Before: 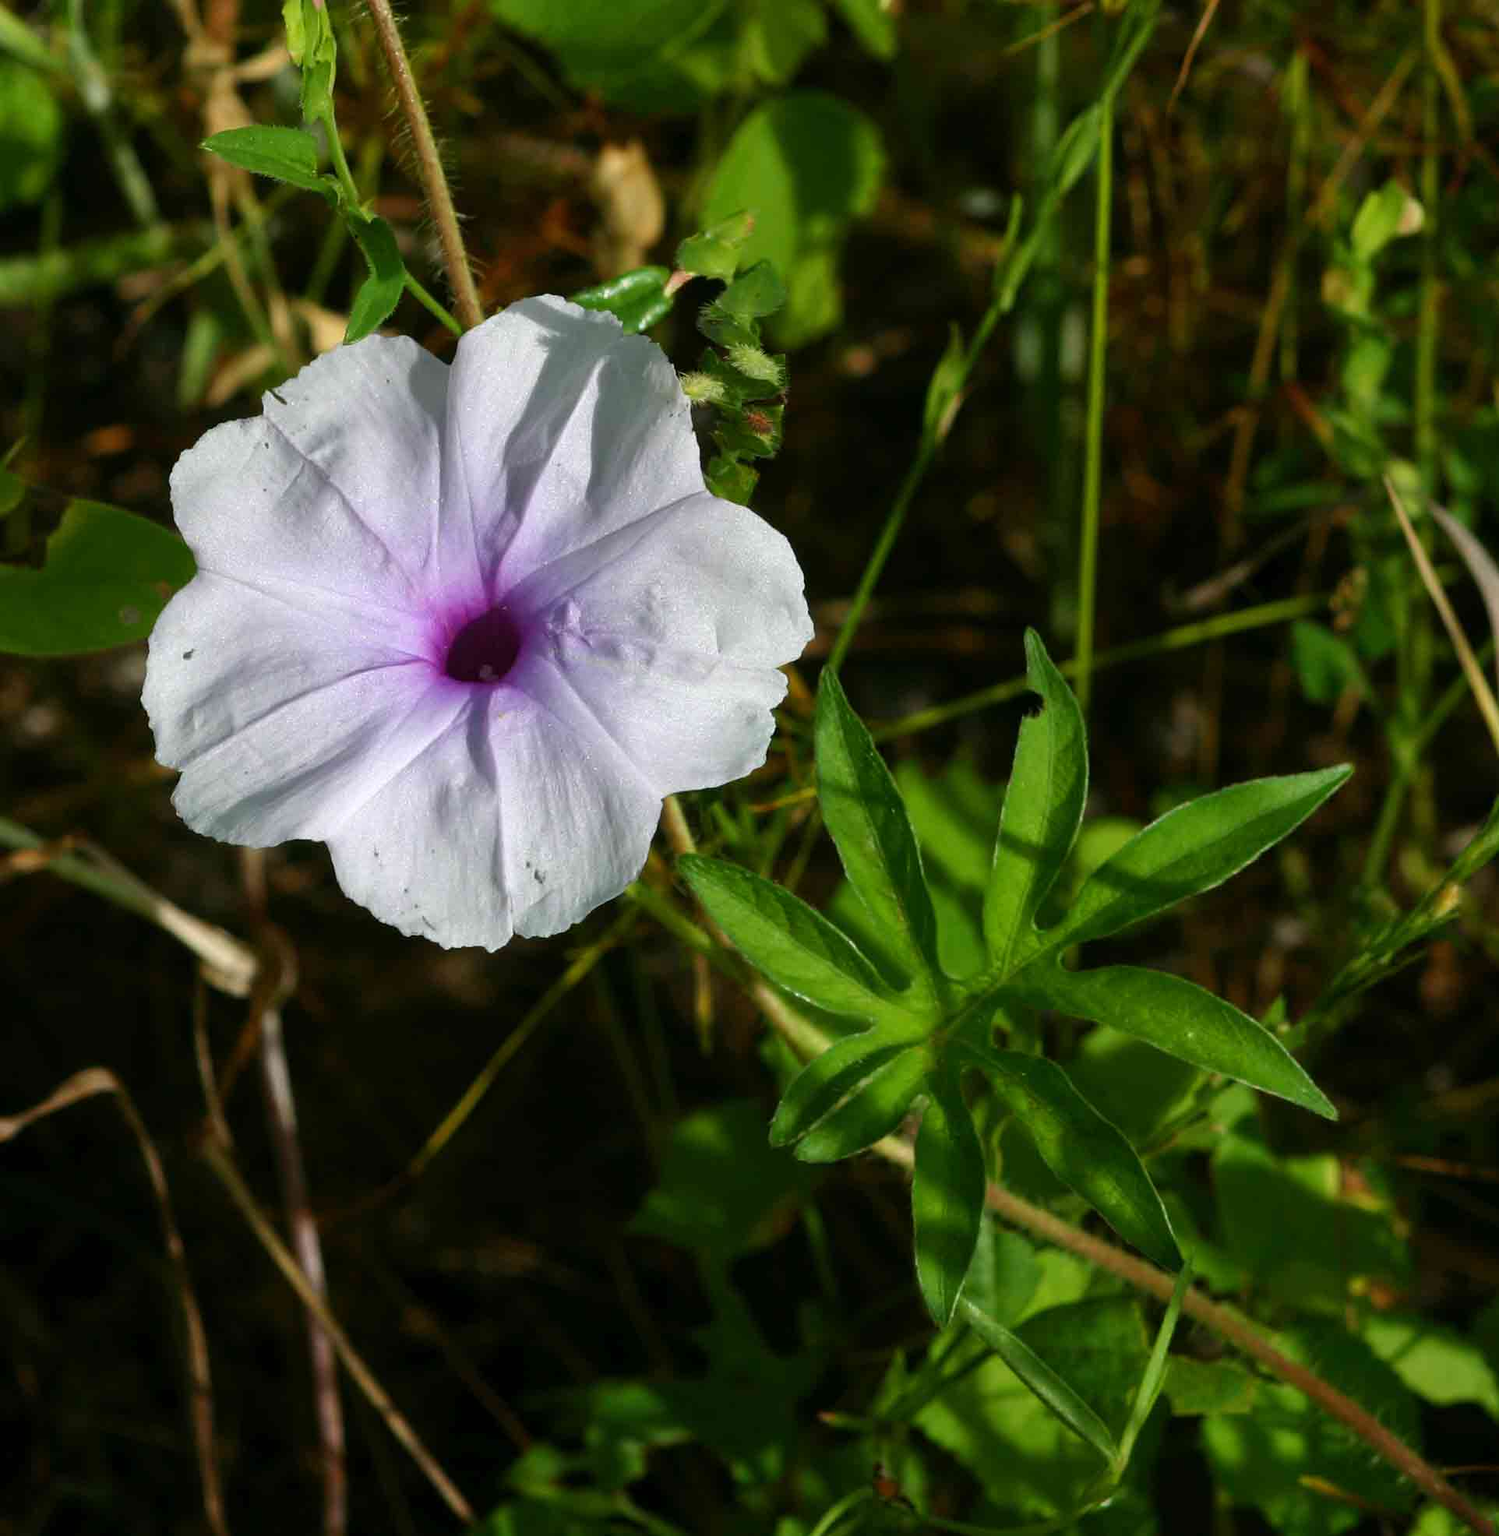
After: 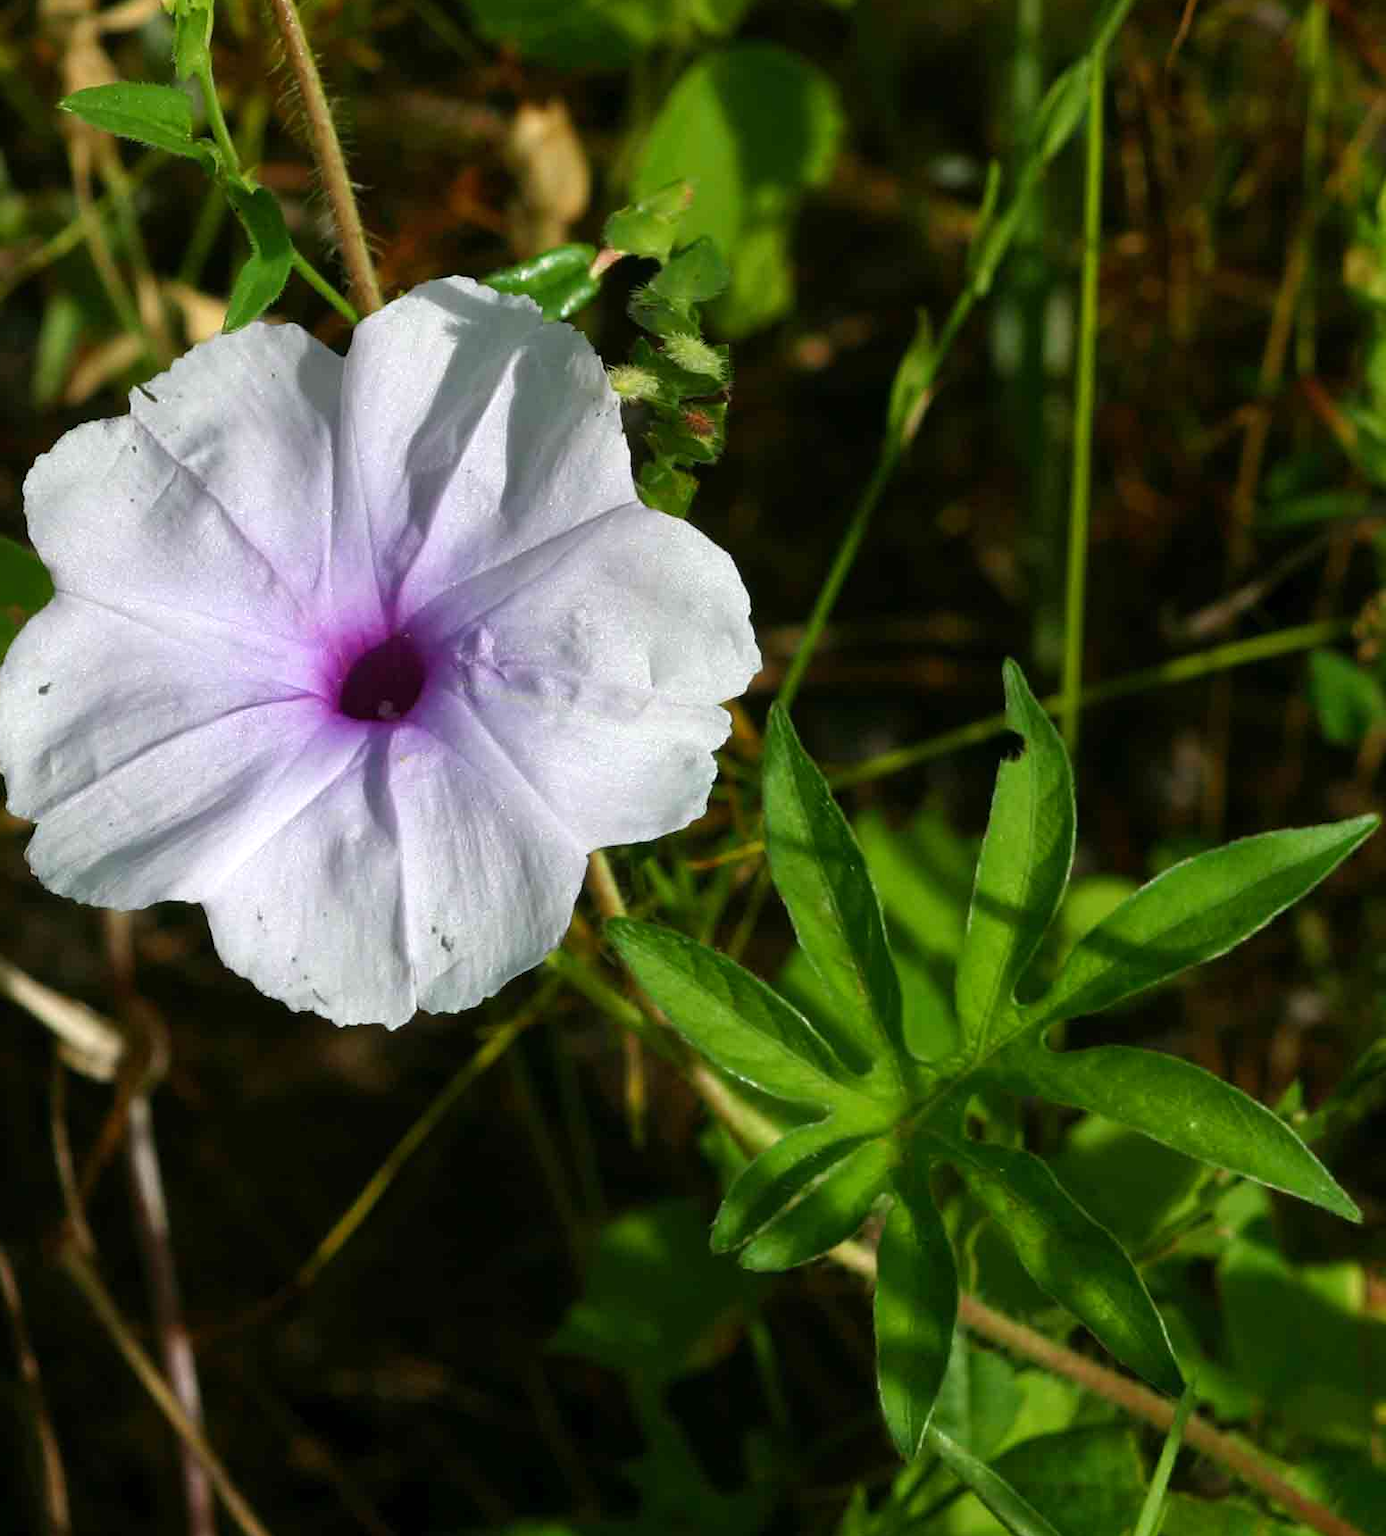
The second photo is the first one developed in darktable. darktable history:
levels: levels [0, 0.48, 0.961]
crop: left 10.009%, top 3.527%, right 9.257%, bottom 9.251%
